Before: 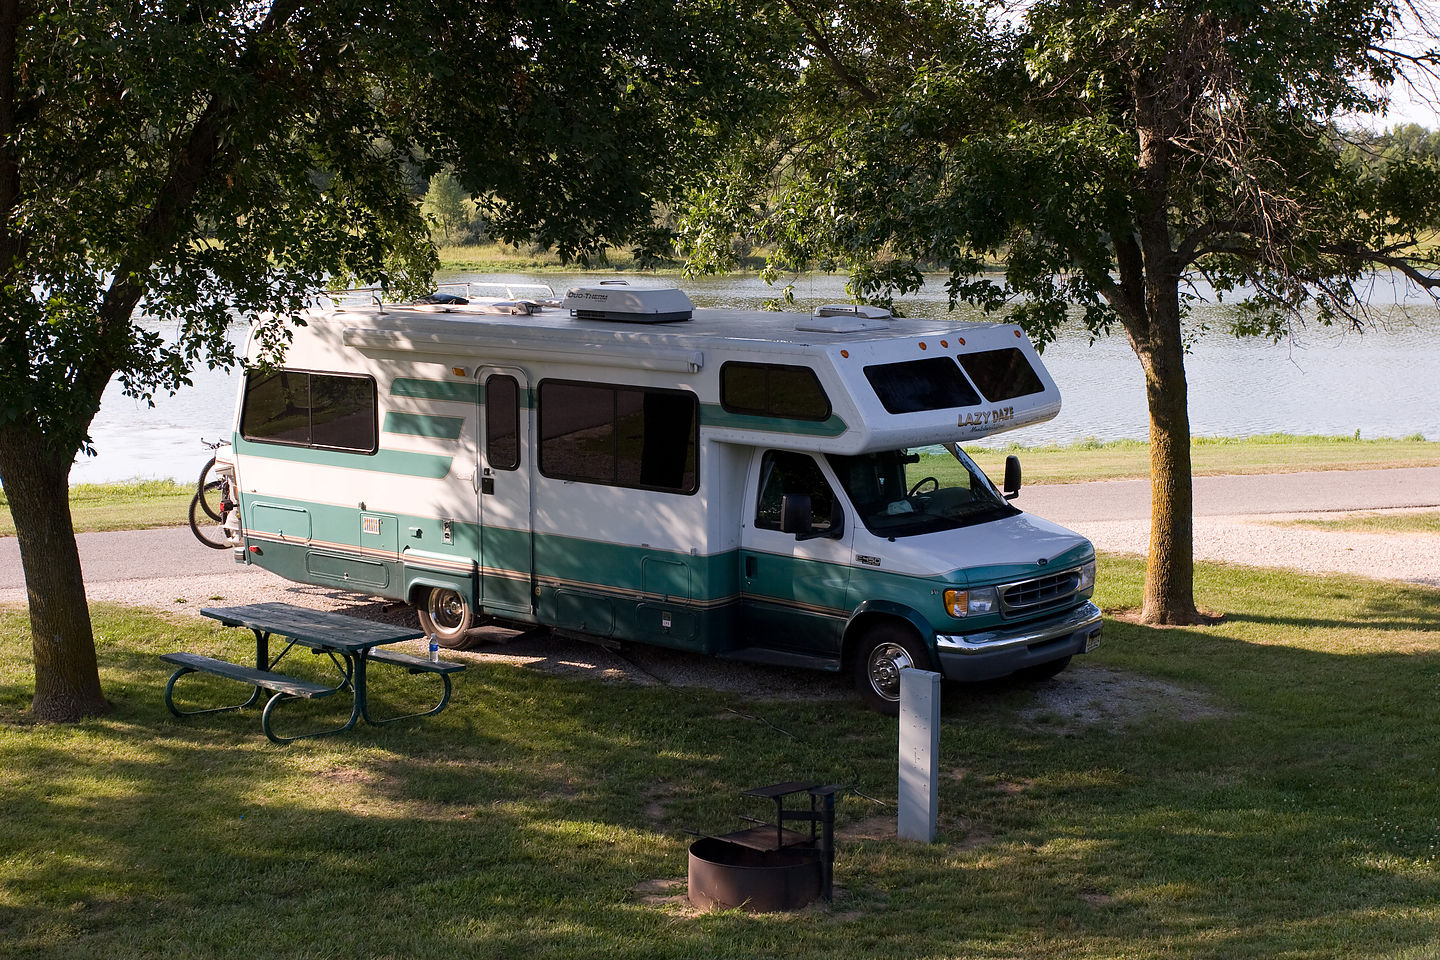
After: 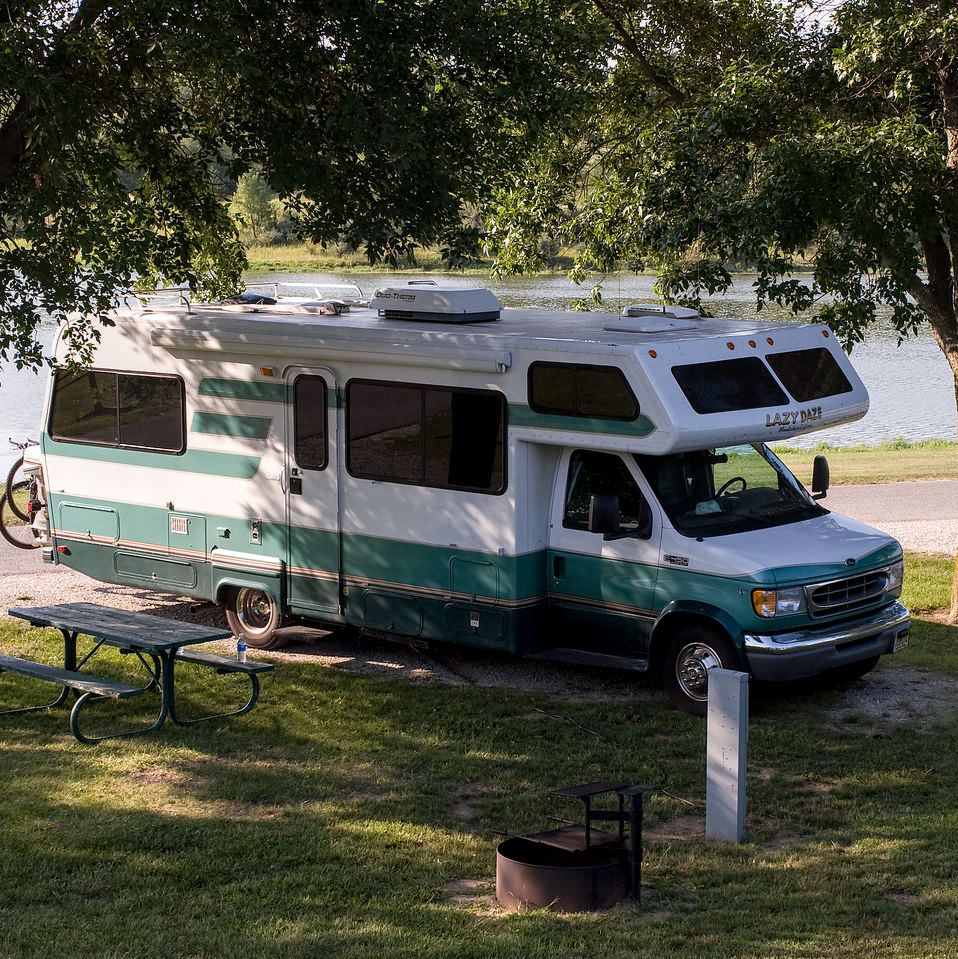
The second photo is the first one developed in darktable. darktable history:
local contrast: on, module defaults
crop and rotate: left 13.368%, right 20.062%
